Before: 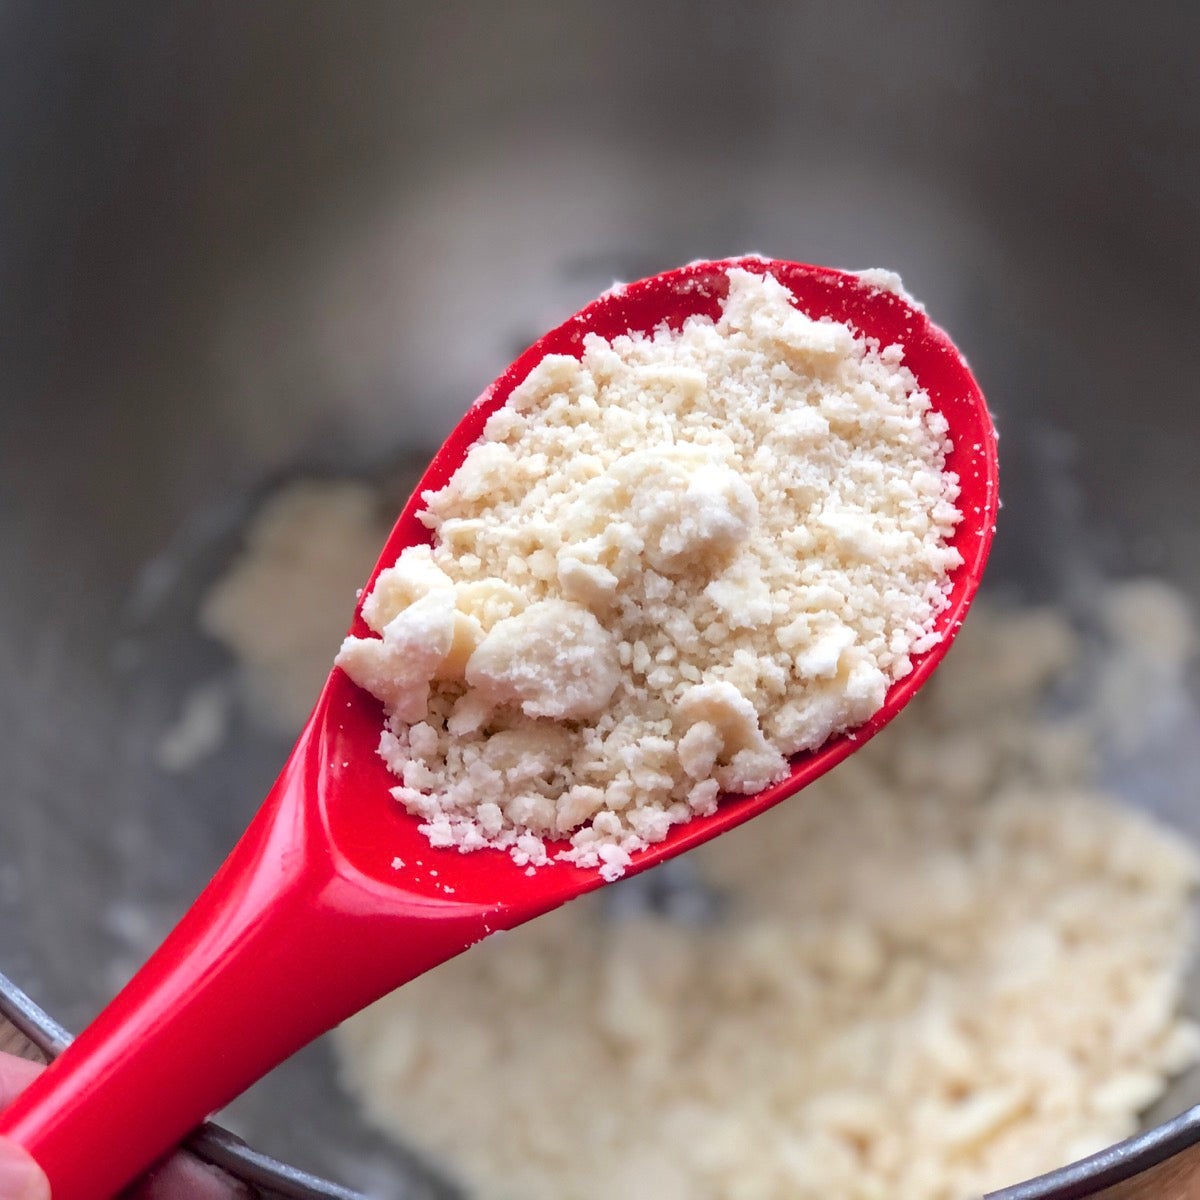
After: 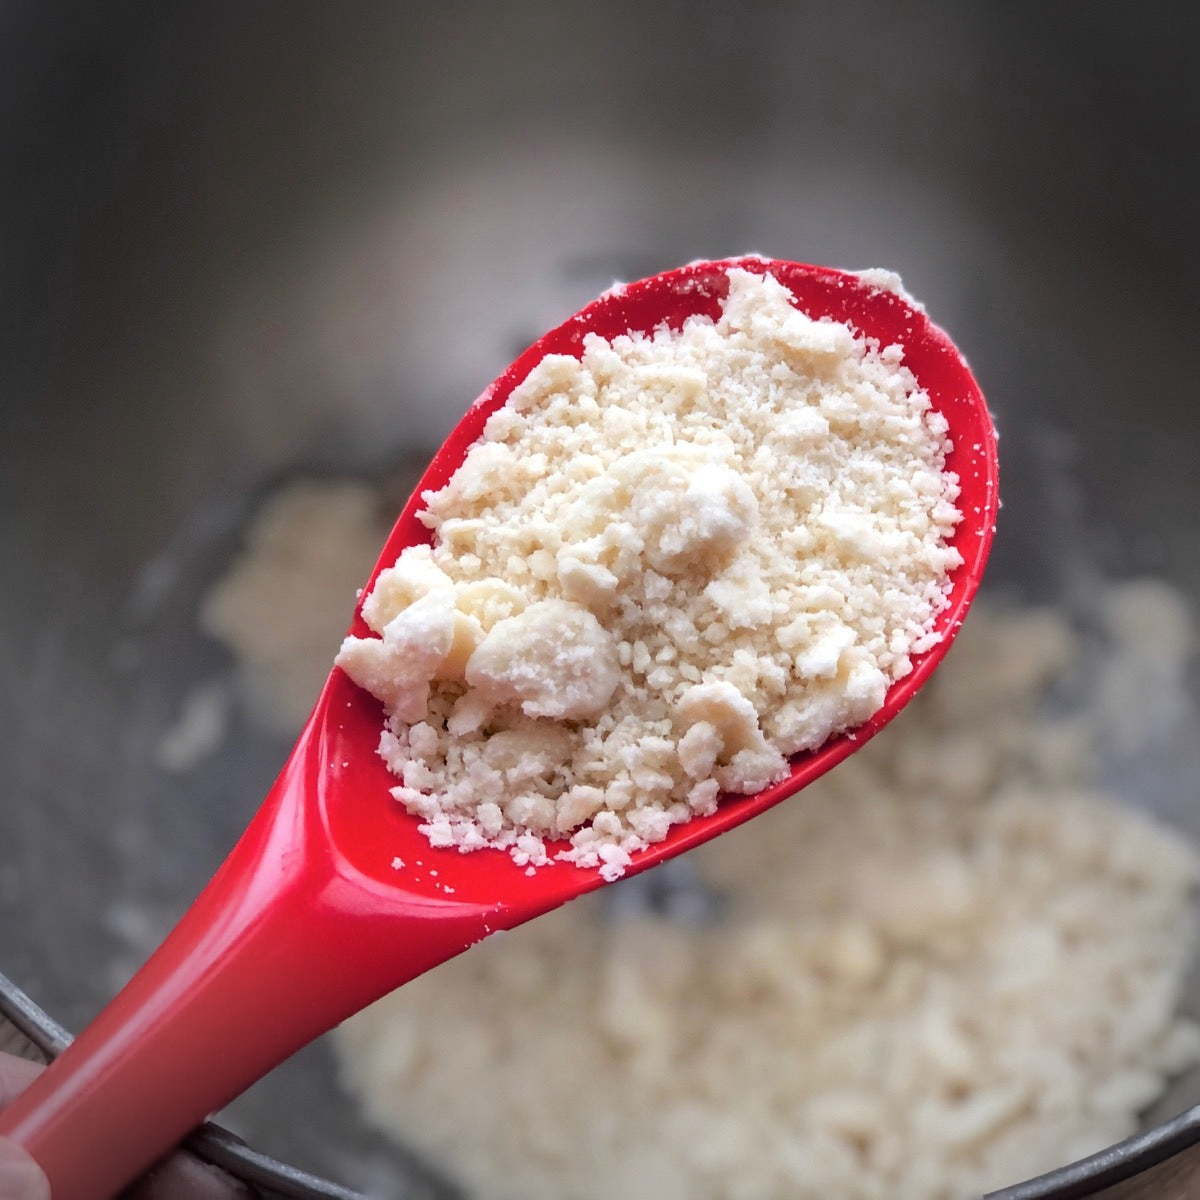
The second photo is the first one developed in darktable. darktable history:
contrast brightness saturation: saturation -0.04
vignetting: fall-off start 71.74%
